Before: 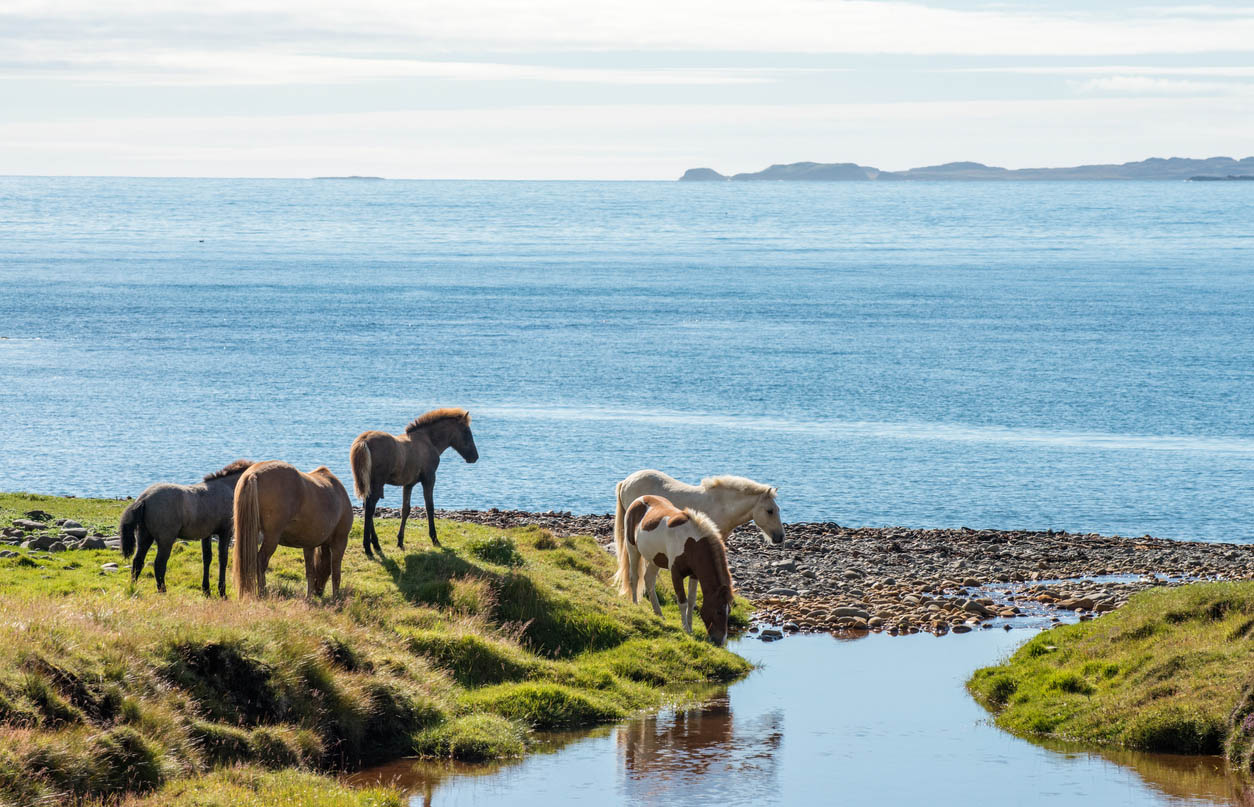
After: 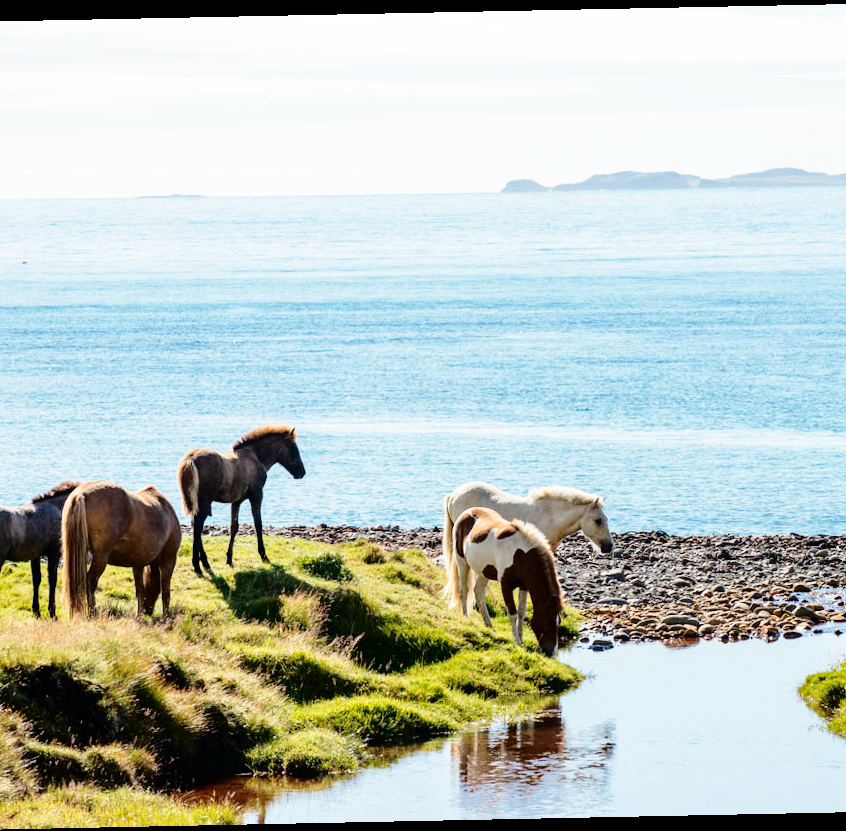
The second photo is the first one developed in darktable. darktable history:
fill light: exposure -2 EV, width 8.6
base curve: curves: ch0 [(0, 0) (0.028, 0.03) (0.121, 0.232) (0.46, 0.748) (0.859, 0.968) (1, 1)], preserve colors none
crop and rotate: left 14.436%, right 18.898%
rotate and perspective: rotation -1.17°, automatic cropping off
